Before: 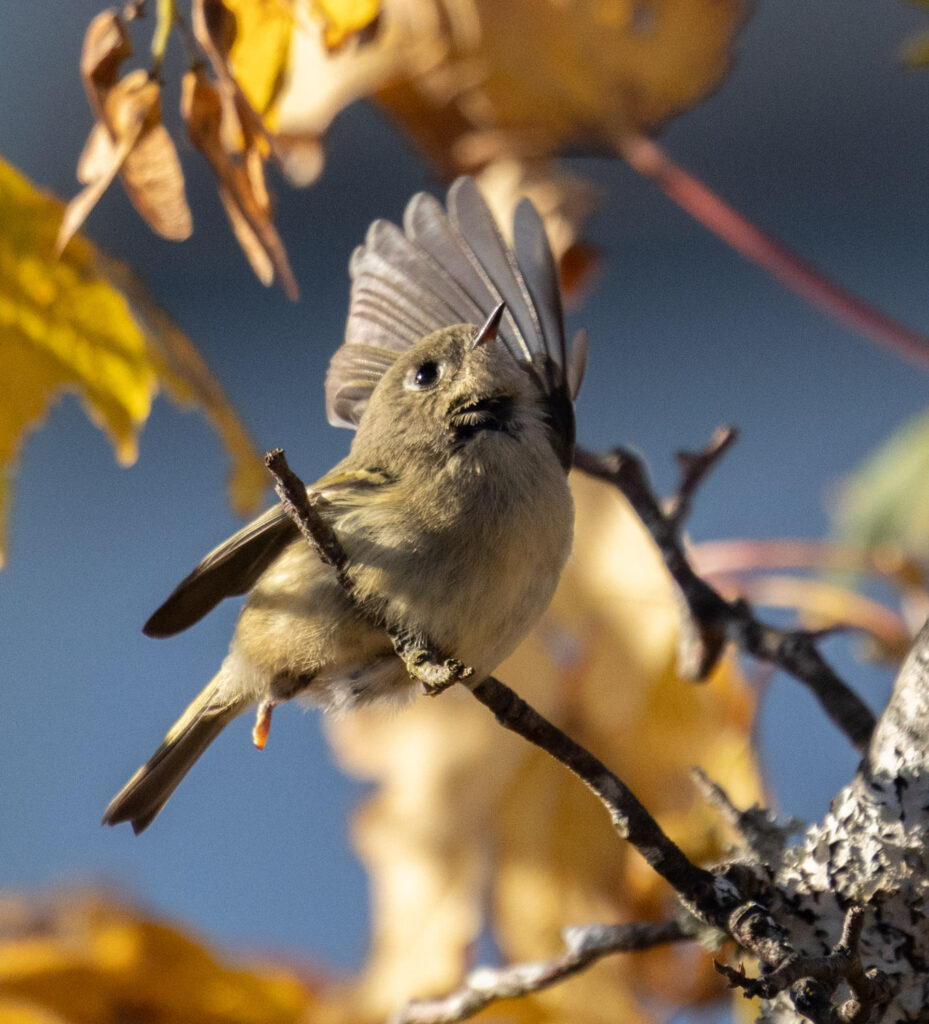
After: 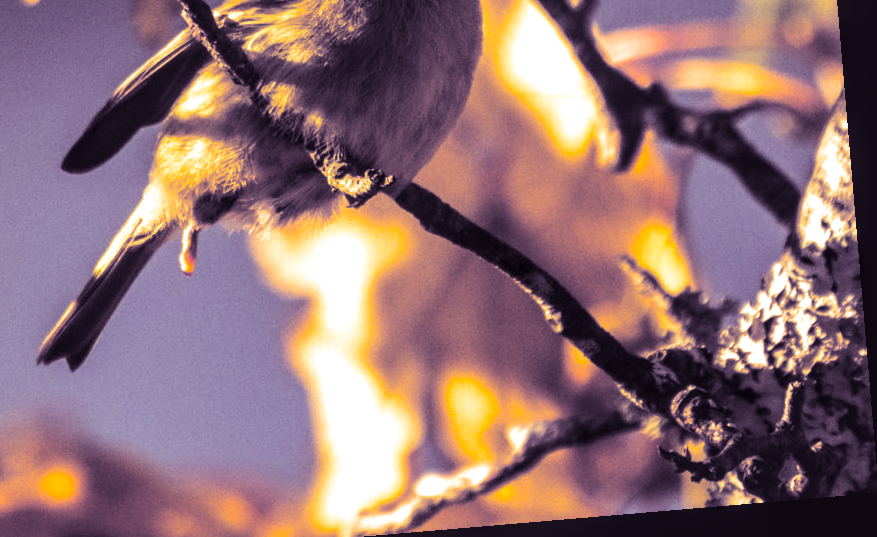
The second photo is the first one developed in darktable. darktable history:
crop and rotate: left 13.306%, top 48.129%, bottom 2.928%
color correction: highlights a* 15, highlights b* 31.55
rotate and perspective: rotation -4.86°, automatic cropping off
local contrast: on, module defaults
color balance rgb: global offset › luminance 0.71%, perceptual saturation grading › global saturation -11.5%, perceptual brilliance grading › highlights 17.77%, perceptual brilliance grading › mid-tones 31.71%, perceptual brilliance grading › shadows -31.01%, global vibrance 50%
split-toning: shadows › hue 266.4°, shadows › saturation 0.4, highlights › hue 61.2°, highlights › saturation 0.3, compress 0%
